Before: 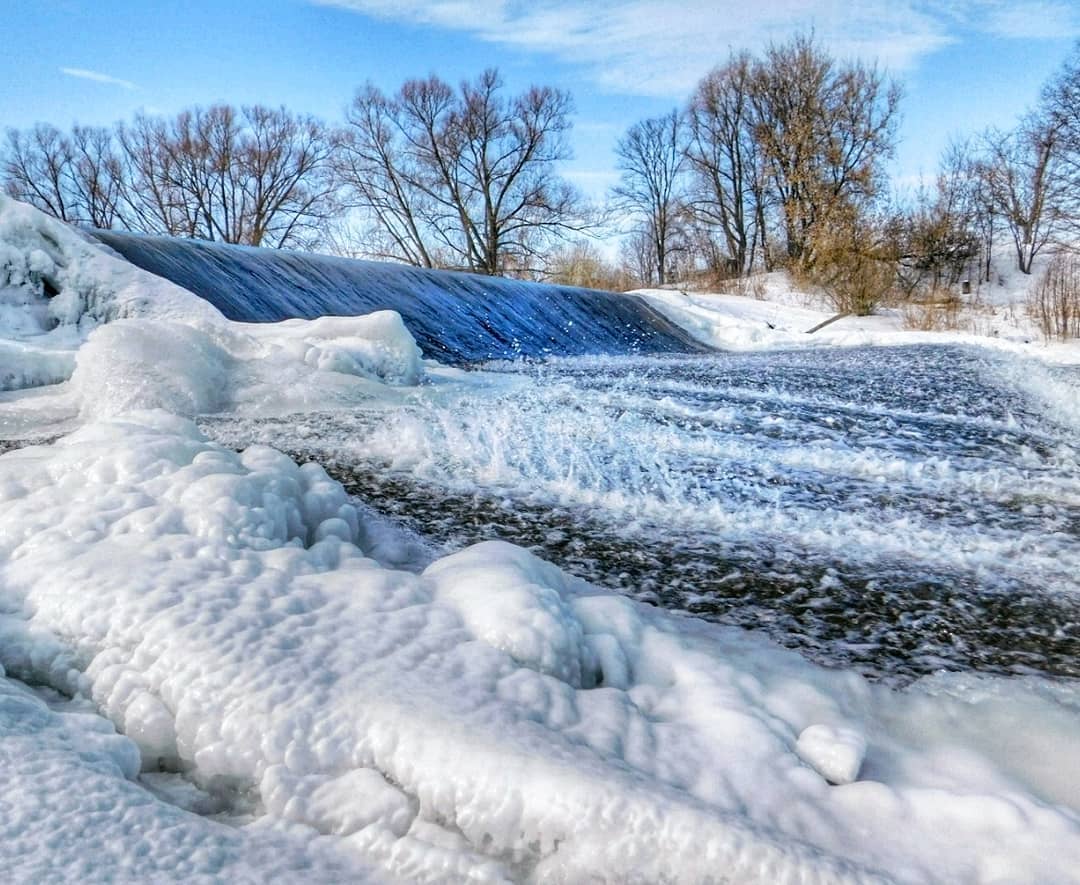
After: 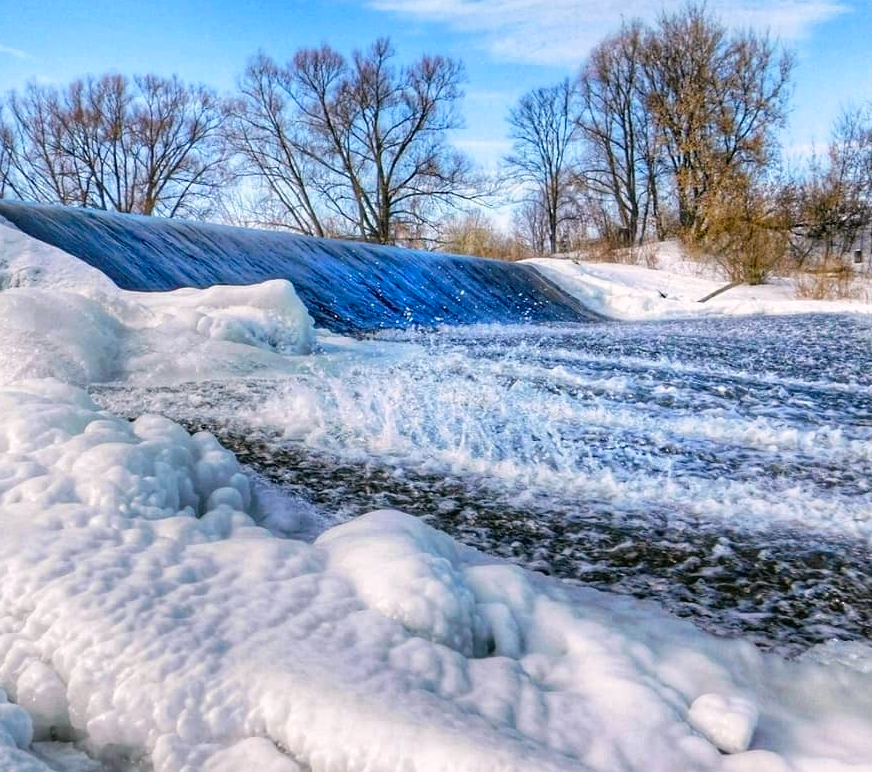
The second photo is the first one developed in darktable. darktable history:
crop: left 10.008%, top 3.548%, right 9.239%, bottom 9.117%
color correction: highlights a* 3.48, highlights b* 1.77, saturation 1.25
